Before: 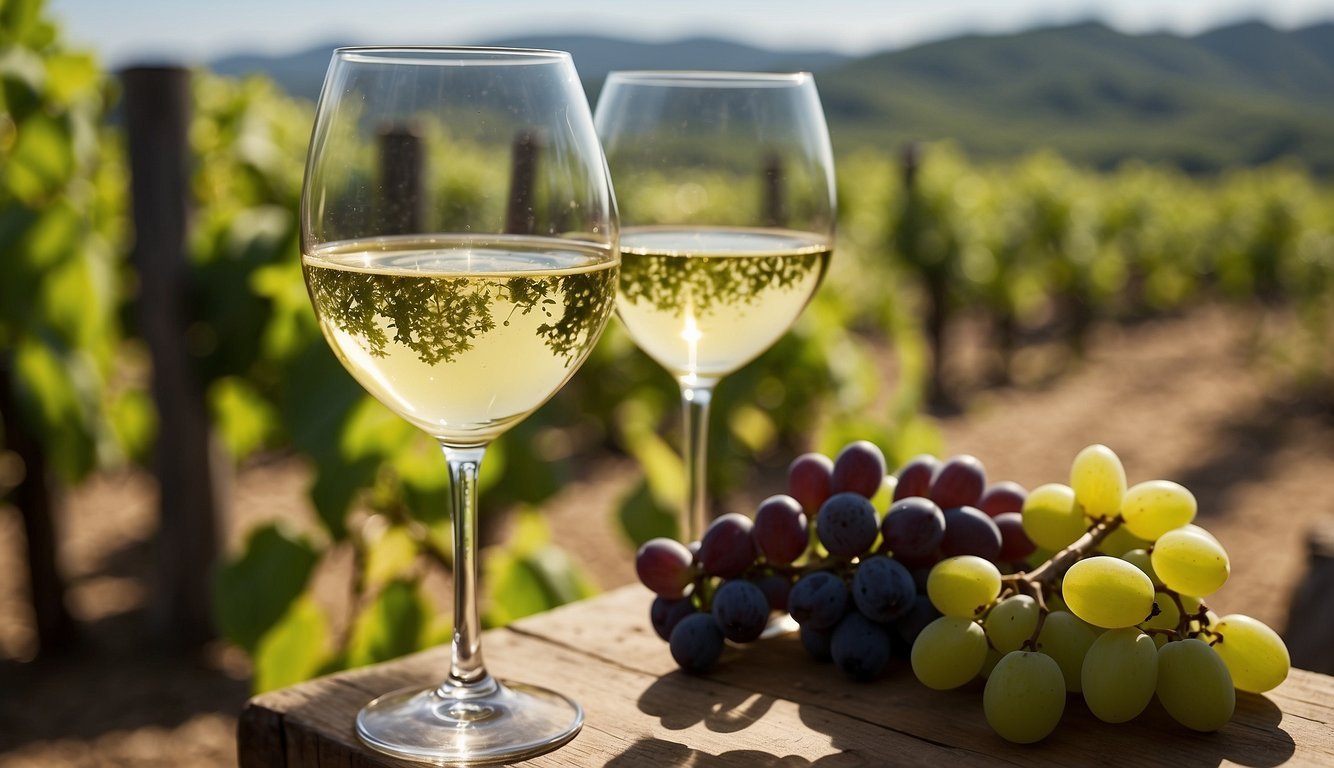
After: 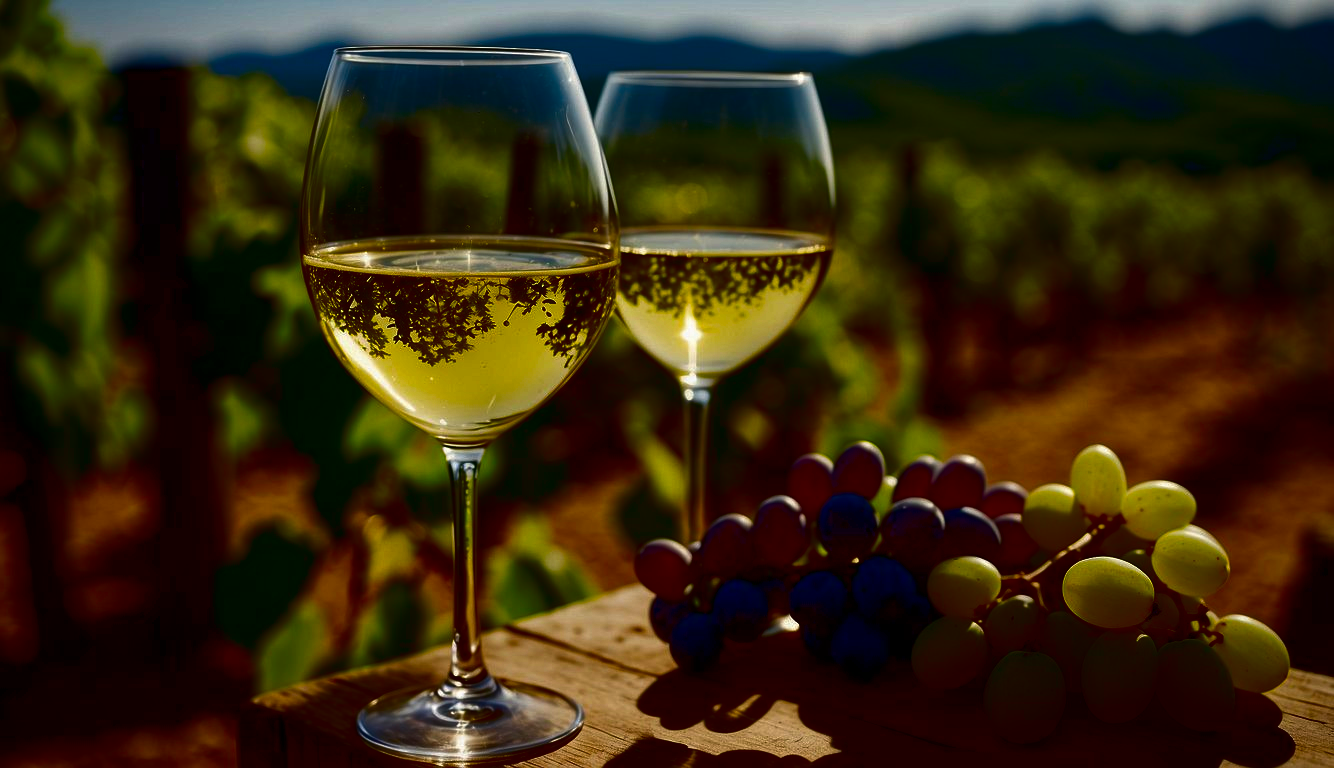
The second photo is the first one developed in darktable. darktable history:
contrast brightness saturation: brightness -0.981, saturation 0.984
vignetting: saturation -0.002
color correction: highlights b* 3.01
